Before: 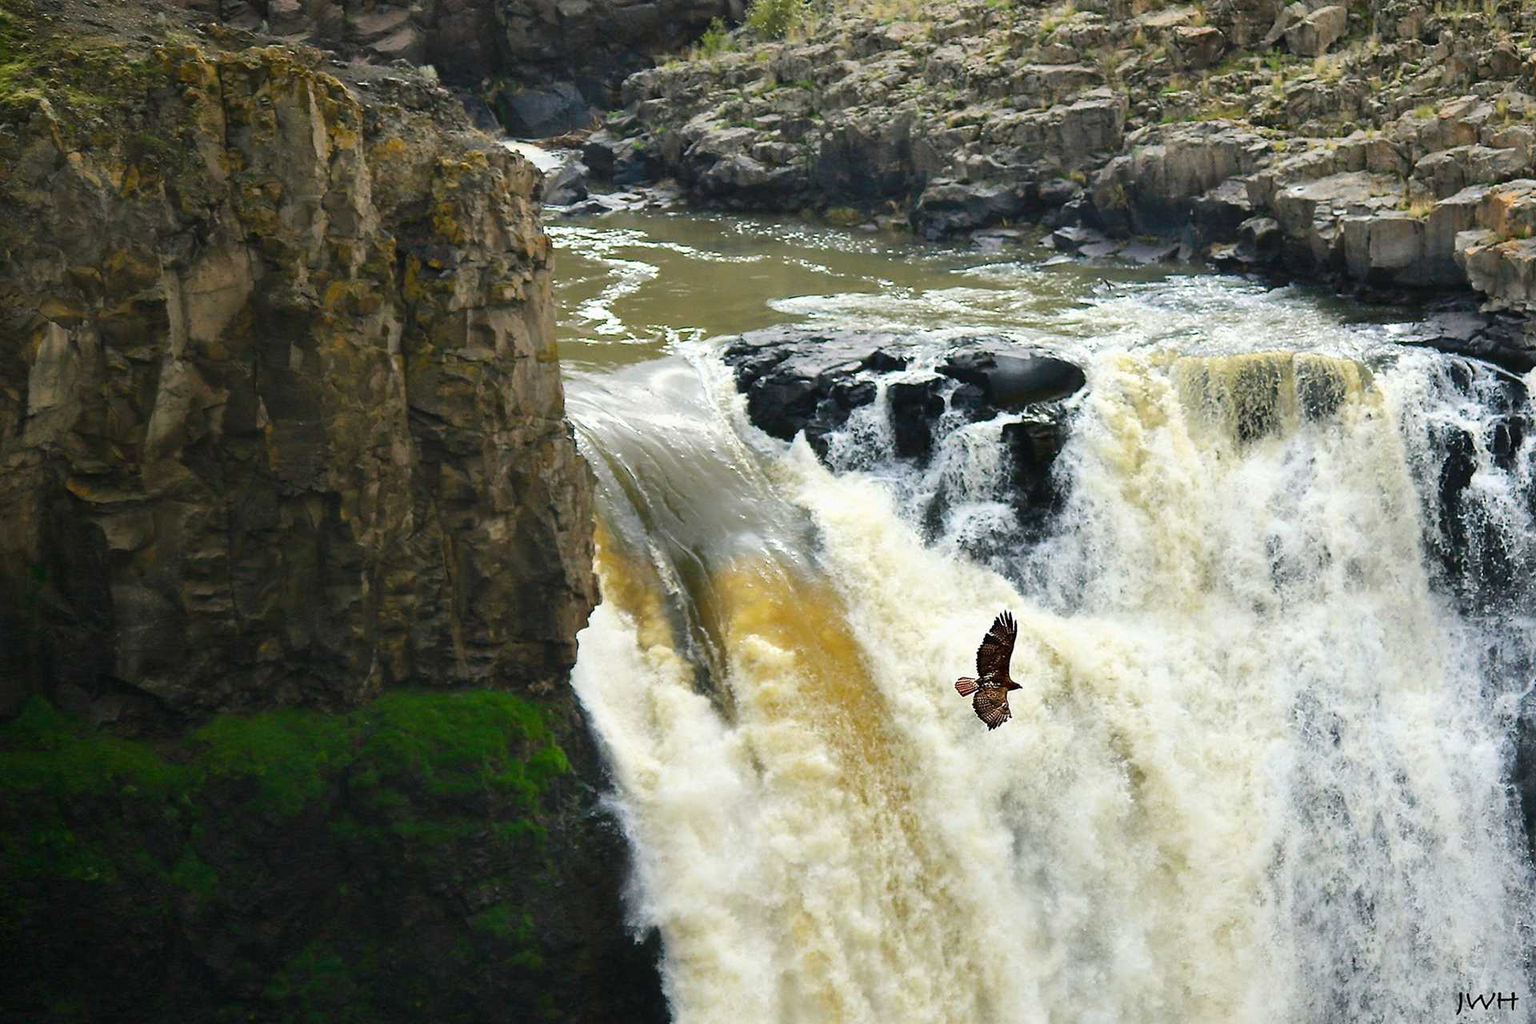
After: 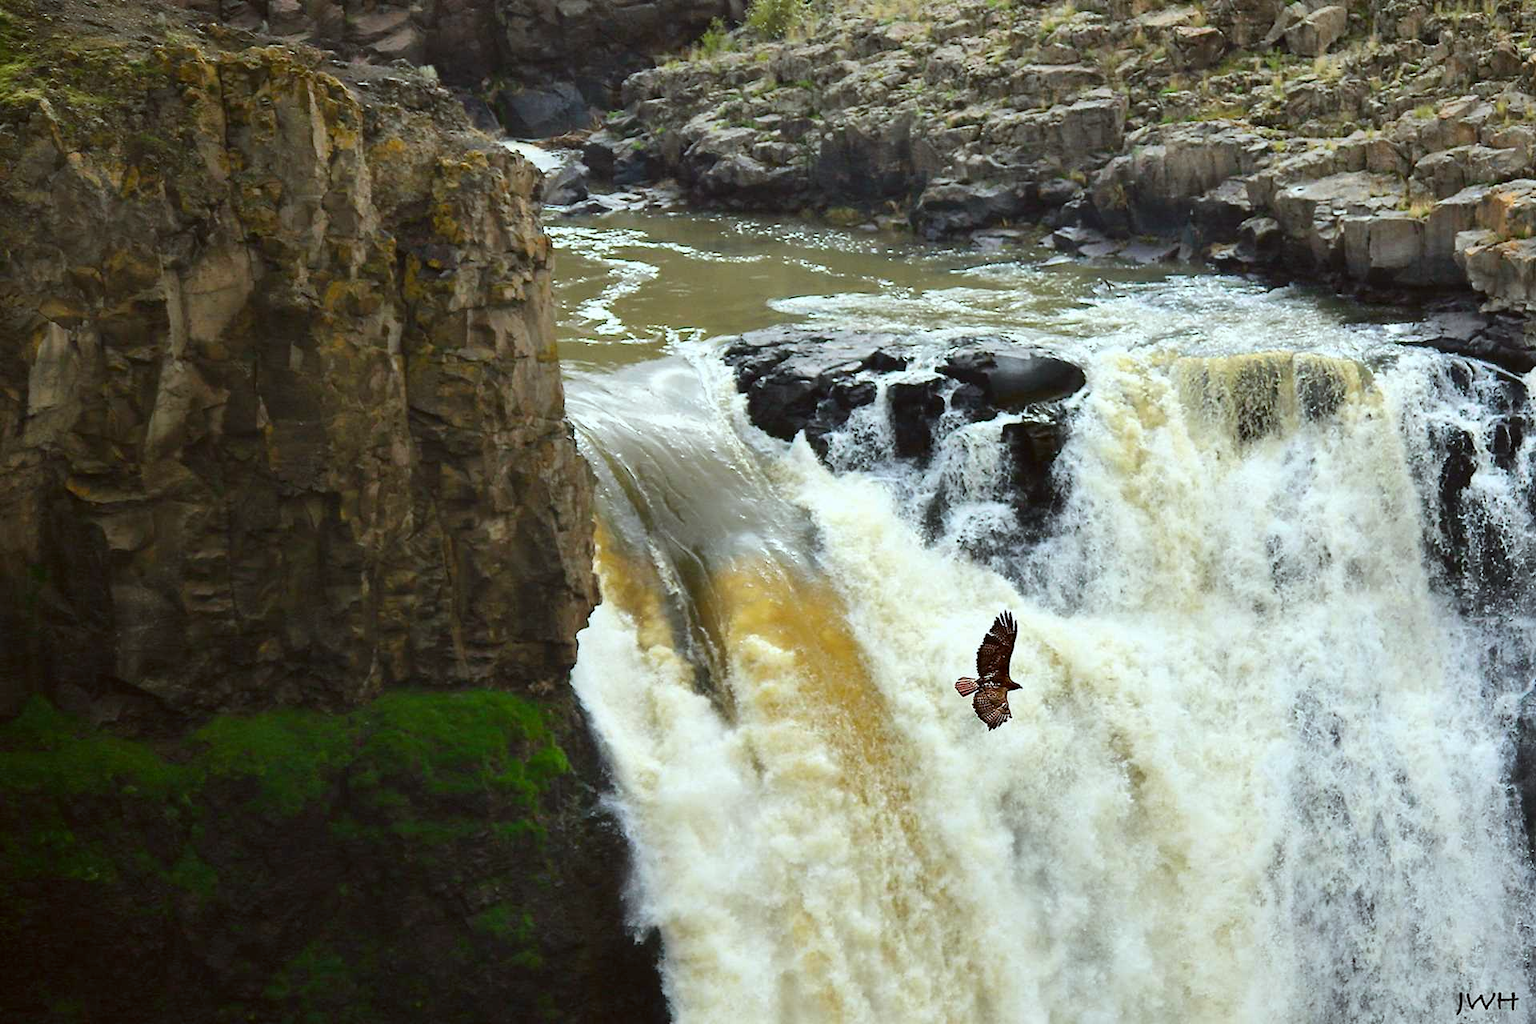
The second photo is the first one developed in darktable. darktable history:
color correction: highlights a* -4.9, highlights b* -4.44, shadows a* 4.11, shadows b* 4.46
